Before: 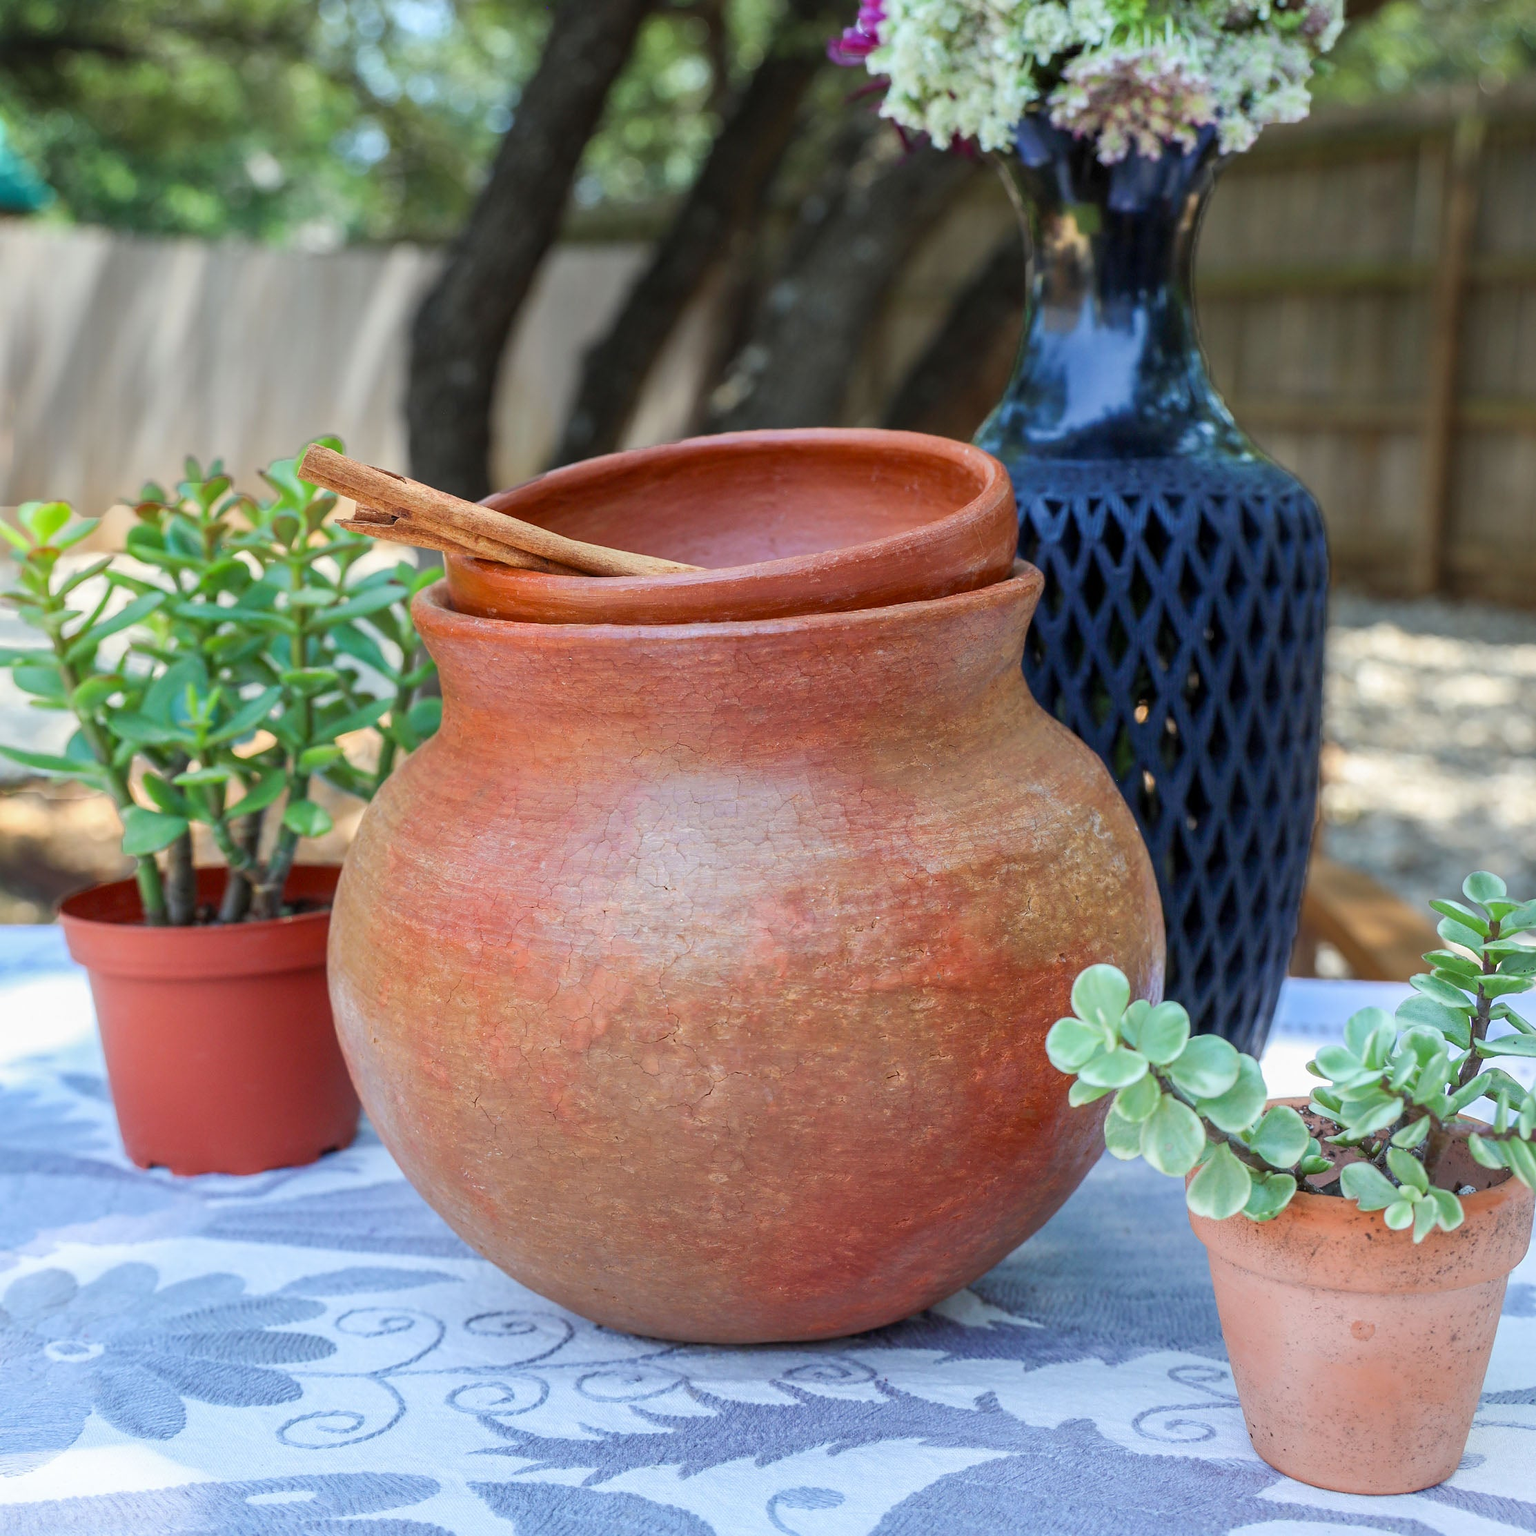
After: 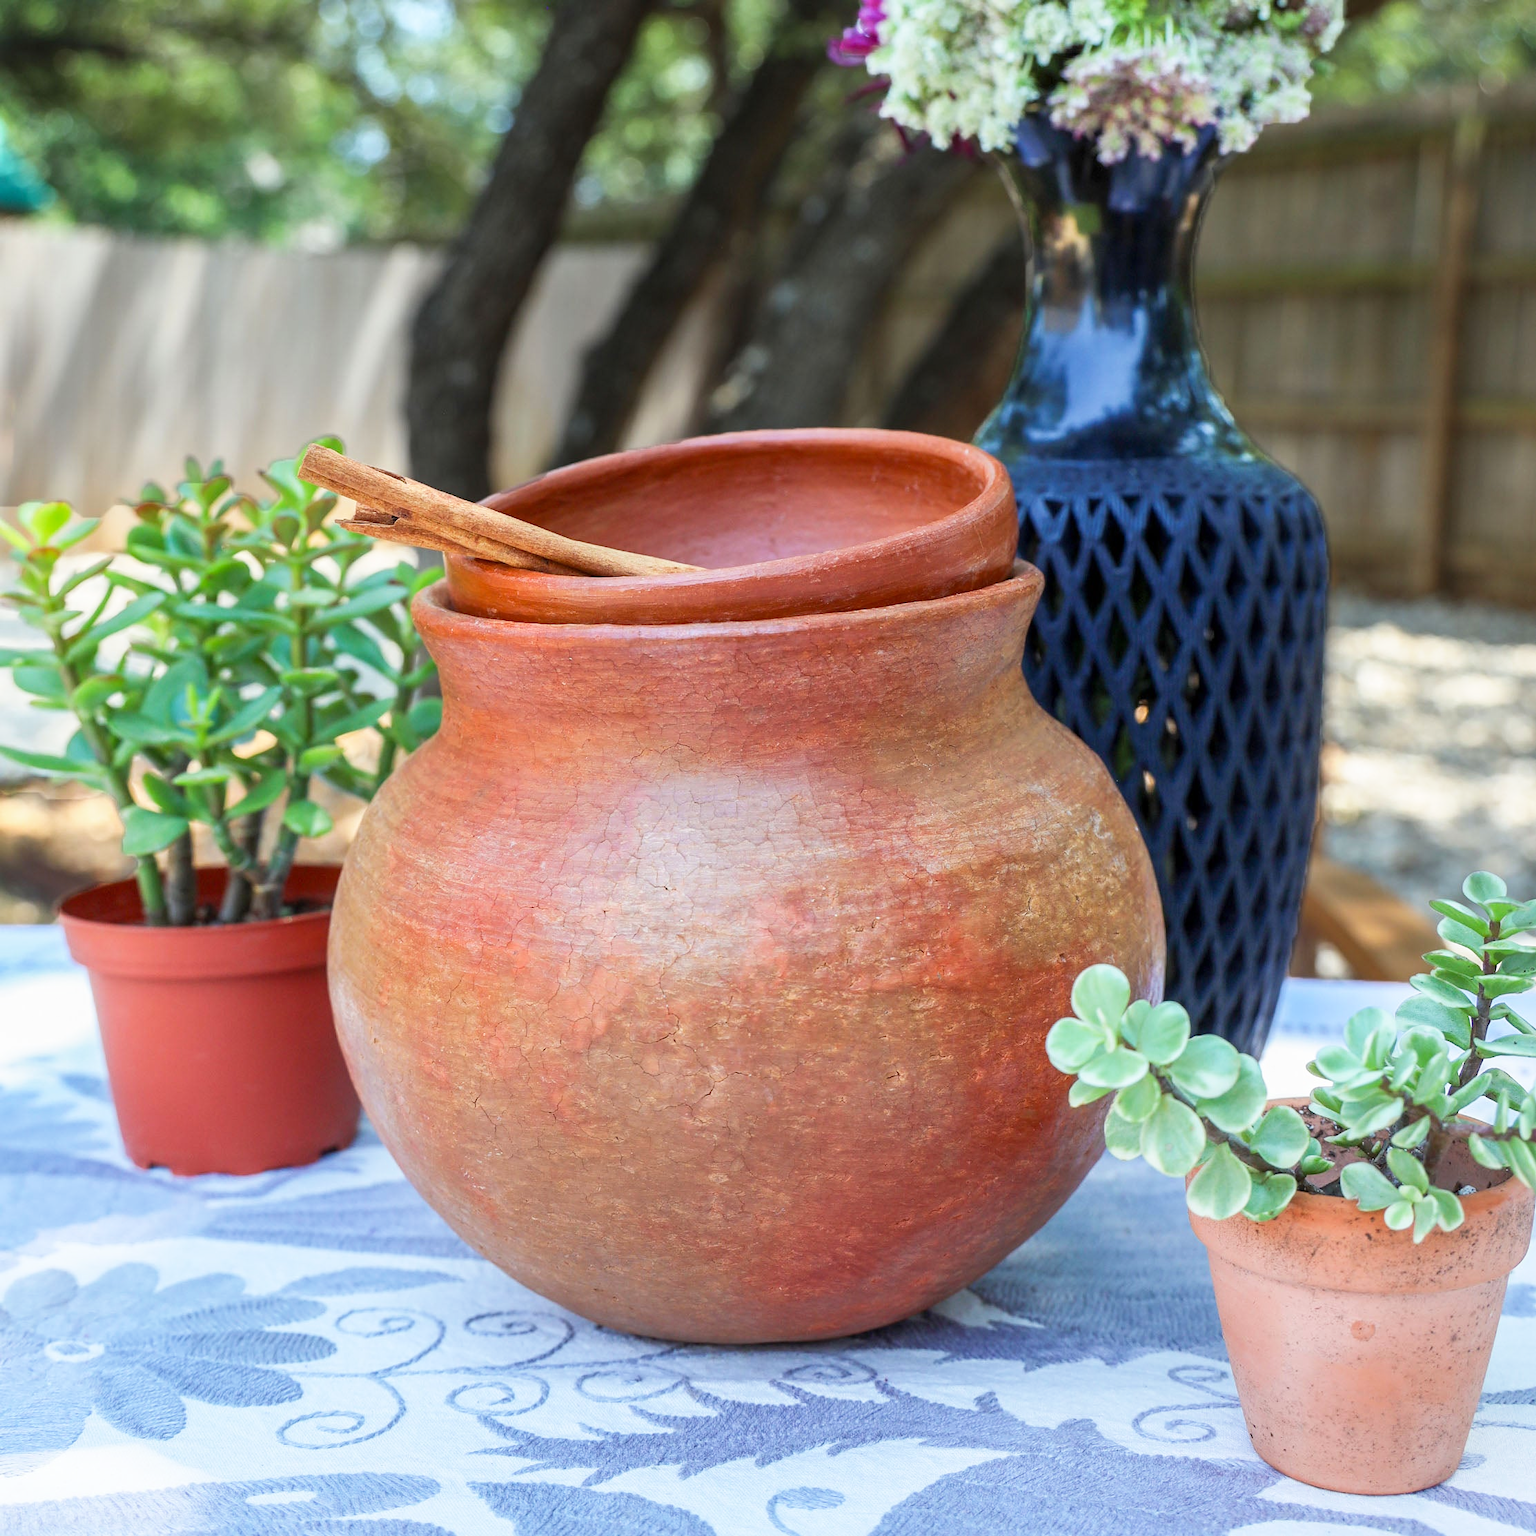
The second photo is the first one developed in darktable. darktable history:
base curve: curves: ch0 [(0, 0) (0.666, 0.806) (1, 1)], preserve colors none
